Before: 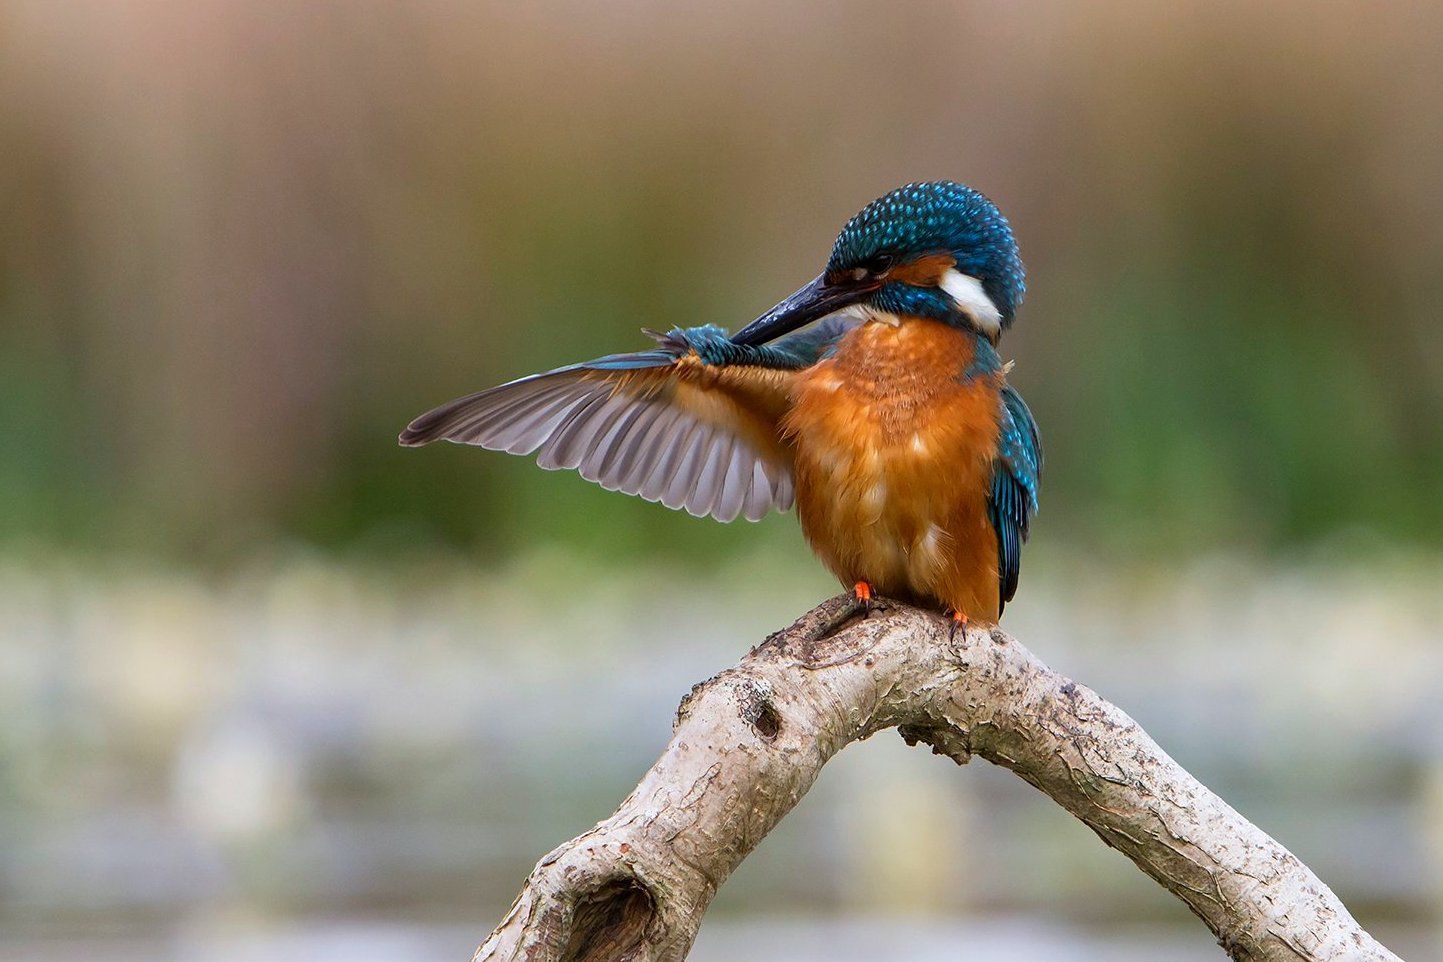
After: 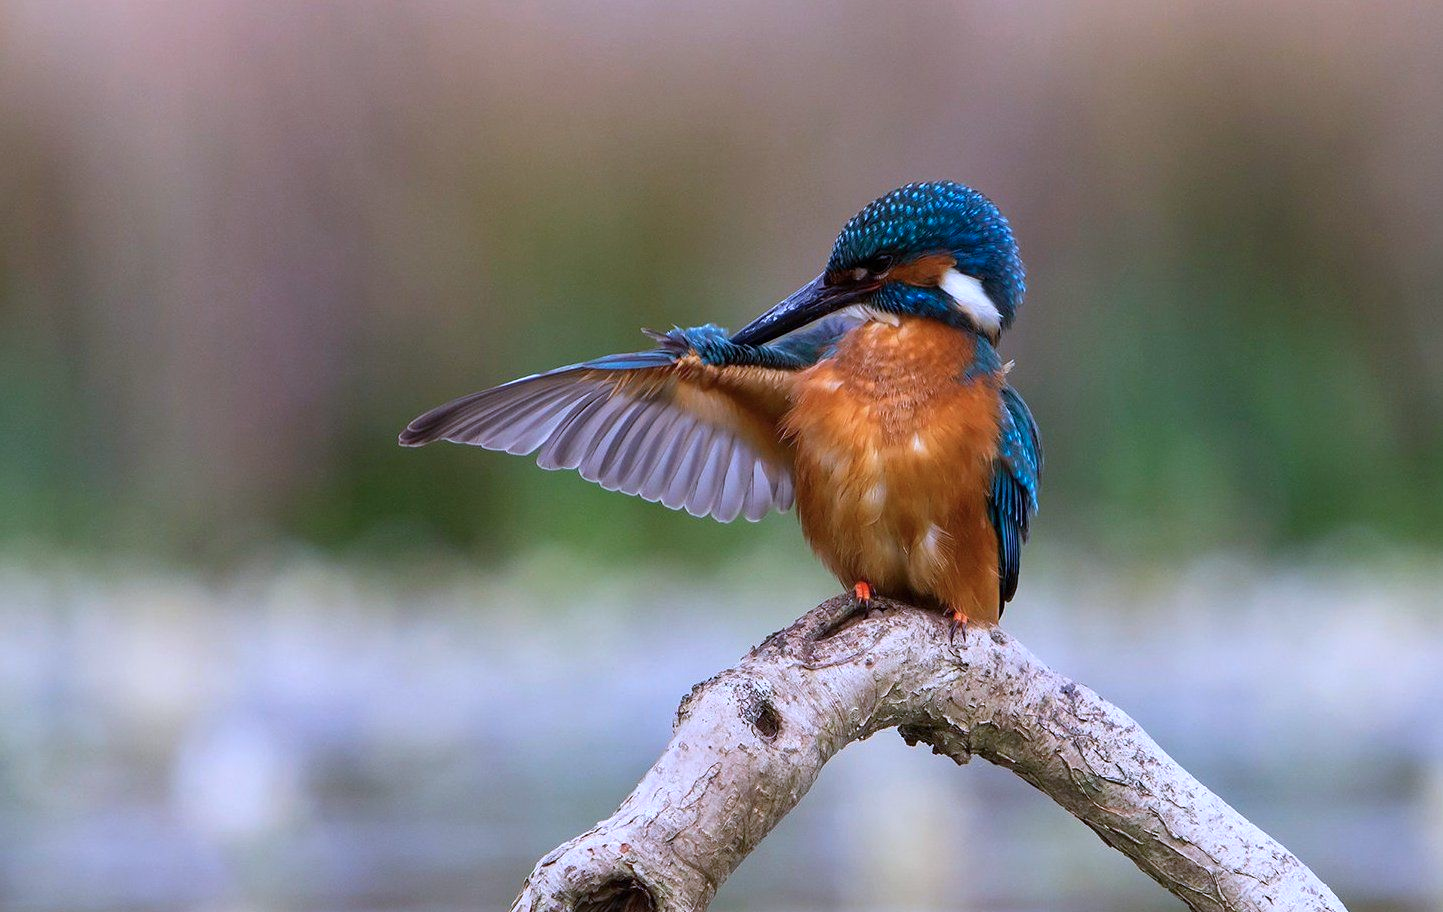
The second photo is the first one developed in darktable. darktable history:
crop and rotate: top 0%, bottom 5.097%
color calibration: illuminant as shot in camera, x 0.379, y 0.396, temperature 4138.76 K
